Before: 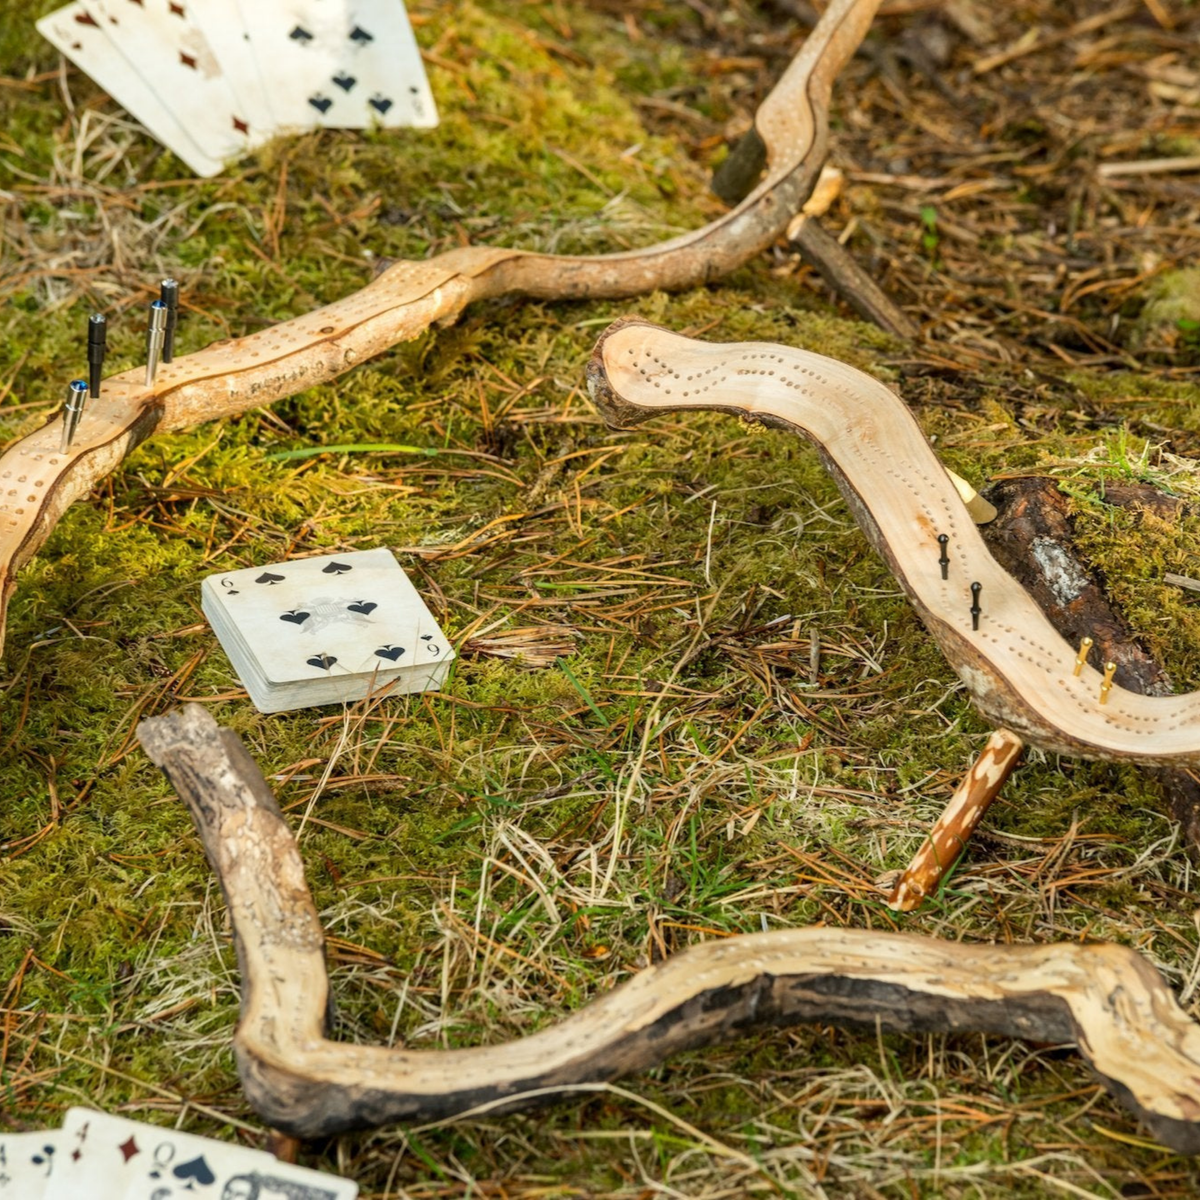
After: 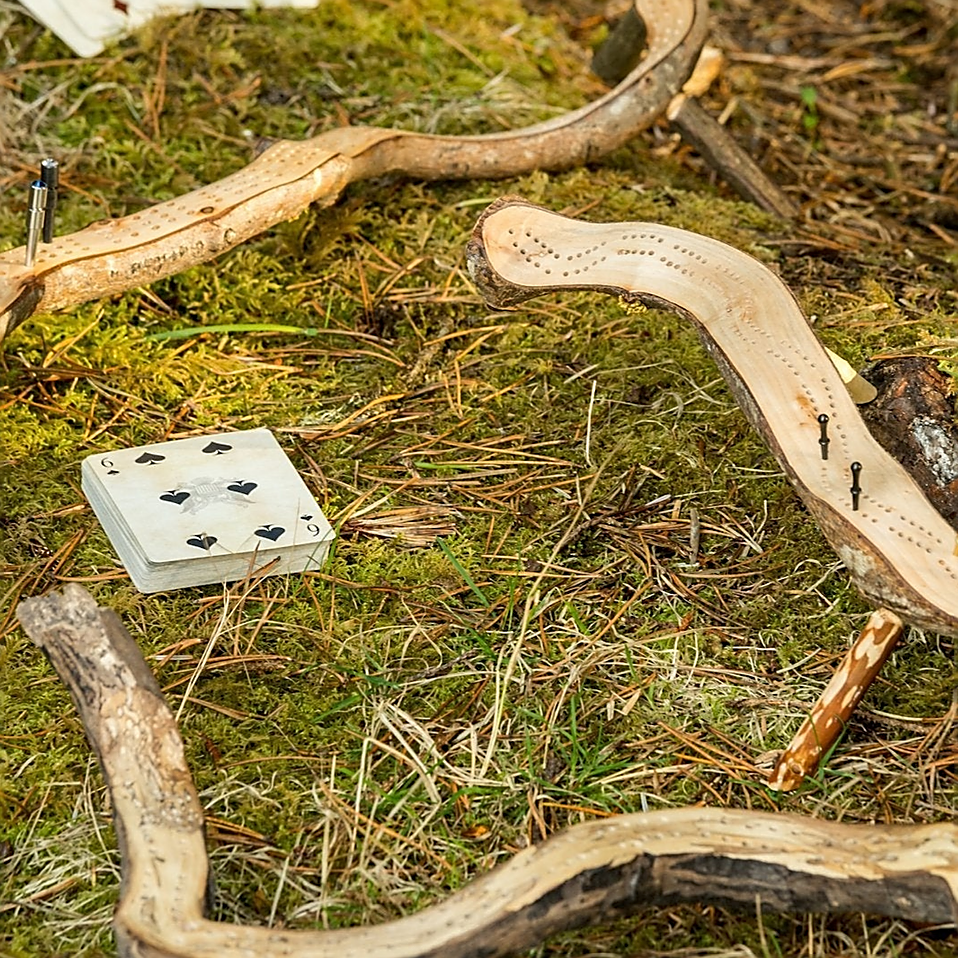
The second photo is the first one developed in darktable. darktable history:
crop and rotate: left 10.071%, top 10.071%, right 10.02%, bottom 10.02%
sharpen: radius 1.4, amount 1.25, threshold 0.7
